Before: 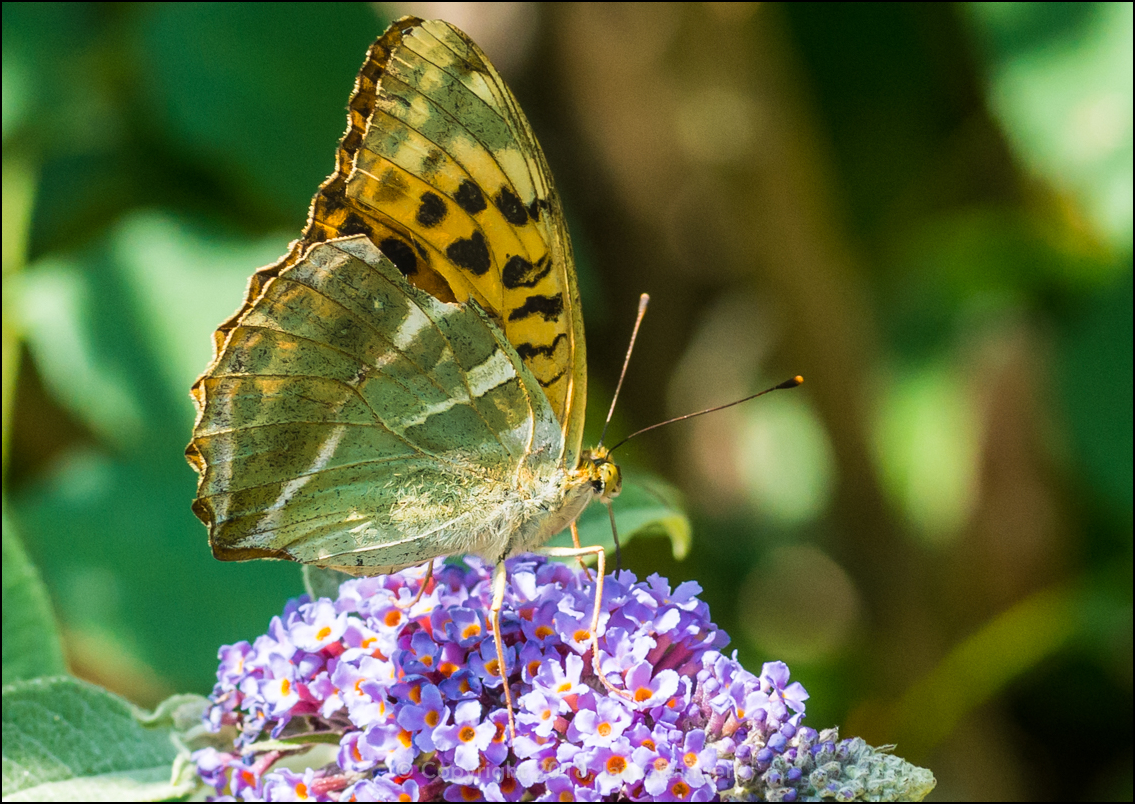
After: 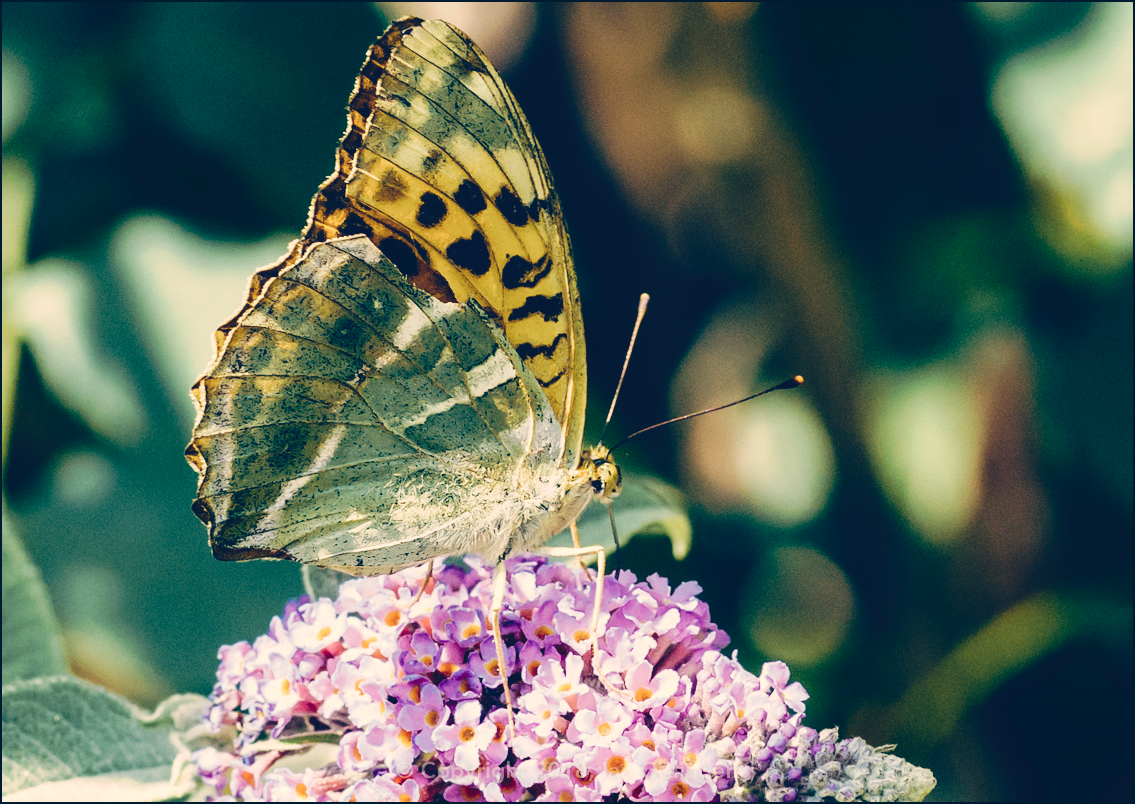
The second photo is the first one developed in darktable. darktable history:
tone curve: curves: ch0 [(0, 0) (0.003, 0.075) (0.011, 0.079) (0.025, 0.079) (0.044, 0.082) (0.069, 0.085) (0.1, 0.089) (0.136, 0.096) (0.177, 0.105) (0.224, 0.14) (0.277, 0.202) (0.335, 0.304) (0.399, 0.417) (0.468, 0.521) (0.543, 0.636) (0.623, 0.726) (0.709, 0.801) (0.801, 0.878) (0.898, 0.927) (1, 1)], preserve colors none
color look up table: target L [95.11, 95.14, 86.98, 80.81, 71.61, 63.22, 54.65, 48.74, 31.17, 15.88, 5.452, 201.11, 86.51, 77.02, 75.69, 63.75, 67.31, 61.21, 53.79, 48.89, 36.01, 31.2, 9.594, 96.87, 75.49, 84.66, 74.6, 73.28, 58.36, 57, 55.03, 67.84, 37.14, 53.32, 47.99, 51.95, 31.39, 27.09, 30.8, 17.06, 0.702, 76.56, 71.65, 56.4, 60.2, 47.7, 47.15, 29.17, 26.23], target a [3.425, -0.439, -17.93, -26.58, -12.68, -26.43, -12.71, -15.81, -13.92, -30.92, -10.36, 0, 6.015, 23.6, 5.186, 2.987, 37.87, 27.59, 49.57, 36.69, 2.582, 29.76, 31.58, 12.56, 15.75, 31.67, 21.99, 32.84, 23.31, 11.83, 48.36, 45.66, 20.46, 45.21, 21.69, 43.8, 3.157, 23.1, 34.23, 32.76, 5.981, -37.43, -11.74, -22.52, -0.197, -1.158, -16.49, -6.983, 7.122], target b [25.85, 39.11, 32, 20.35, 16.83, 21.05, 28.62, 1.382, 1.846, -20.36, -38.16, -0.001, 38.13, 23.05, 25.46, 41.59, 13.24, 43.27, 33.54, 14.97, 12.26, 5.872, -31.02, 18.73, 3.387, 7.828, 10.64, -7.27, -14.39, 1.308, 1.445, -11.44, -44.01, -39.5, -6.414, -19.56, -4.58, -6.879, -32.81, -26.38, -46.29, -0.174, -16.58, -27, 0.734, -32.7, -14.79, -9.833, -26.34], num patches 49
